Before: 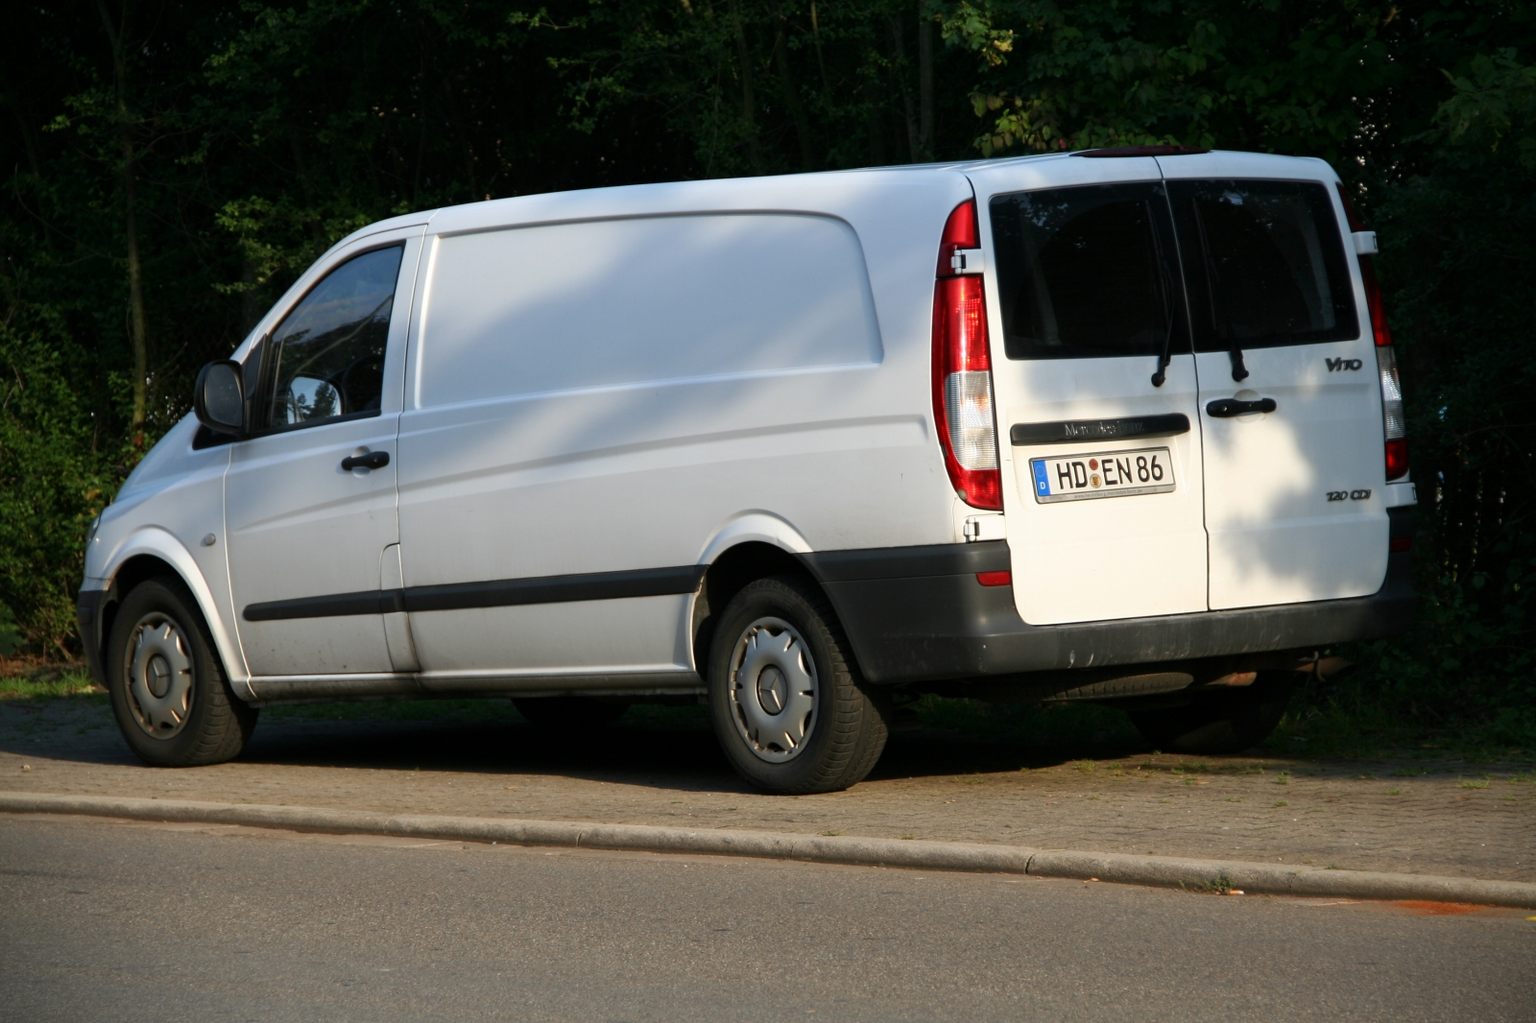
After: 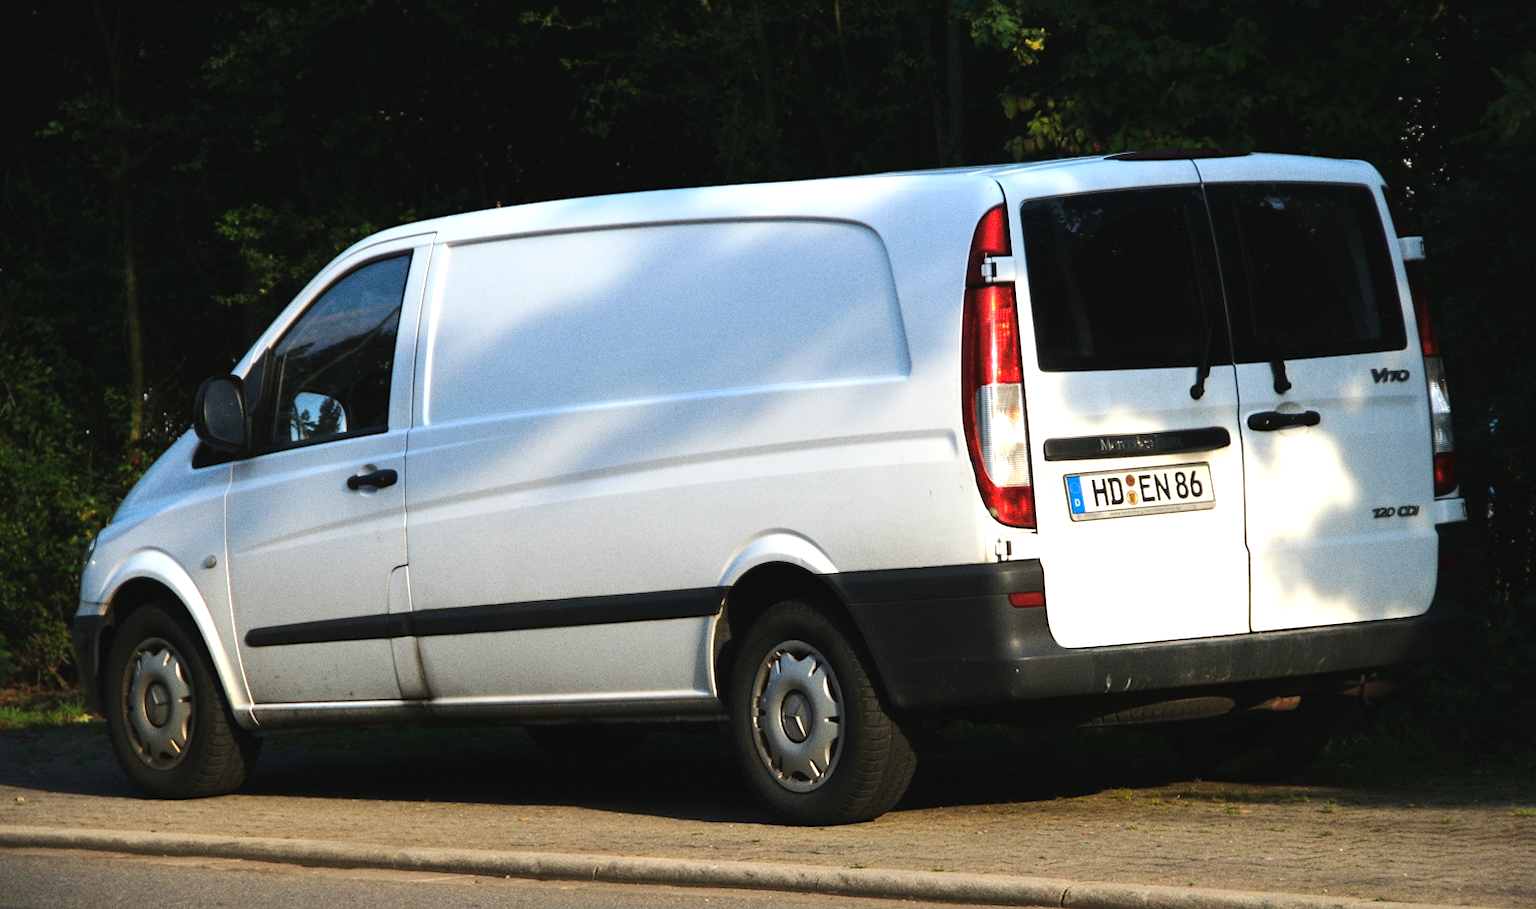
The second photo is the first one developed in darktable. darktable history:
color balance rgb: global offset › luminance 0.71%, perceptual saturation grading › global saturation -11.5%, perceptual brilliance grading › highlights 17.77%, perceptual brilliance grading › mid-tones 31.71%, perceptual brilliance grading › shadows -31.01%, global vibrance 50%
grain: on, module defaults
crop and rotate: angle 0.2°, left 0.275%, right 3.127%, bottom 14.18%
